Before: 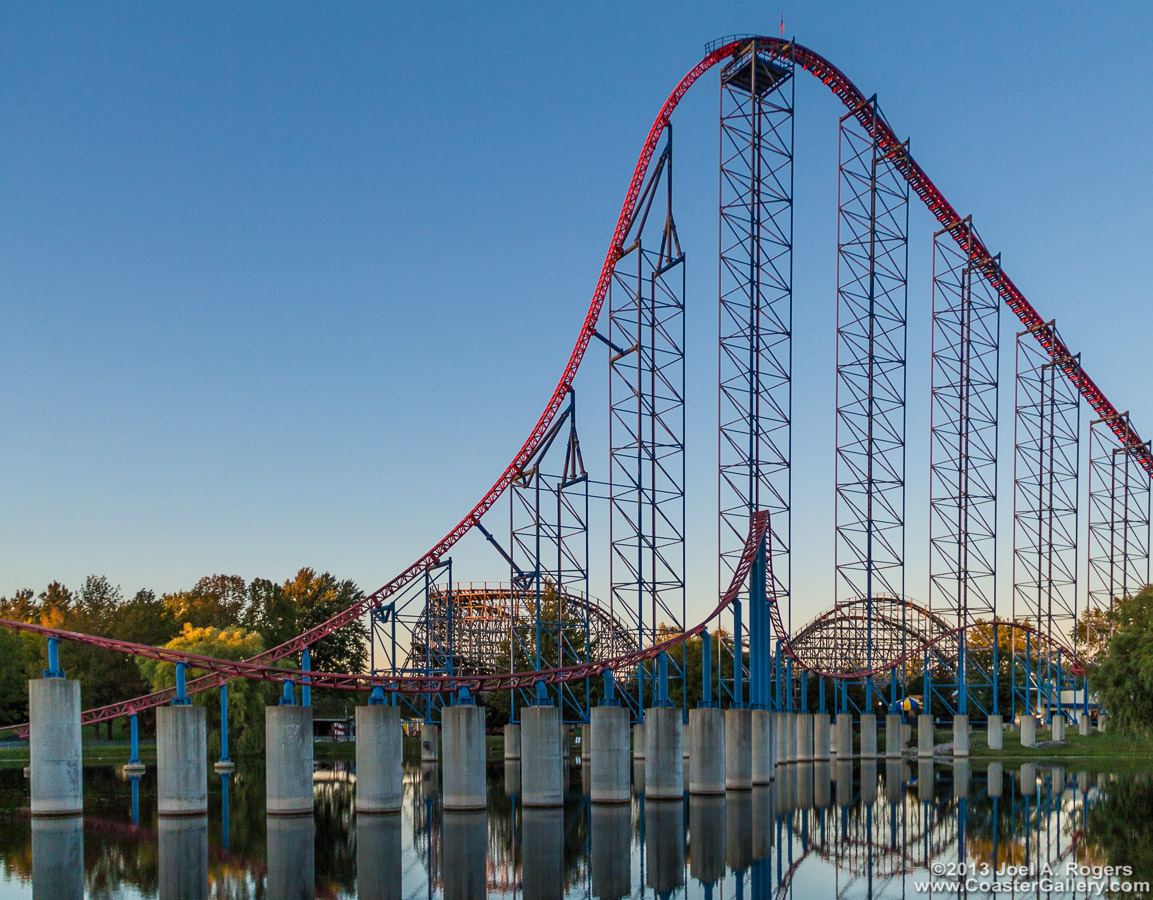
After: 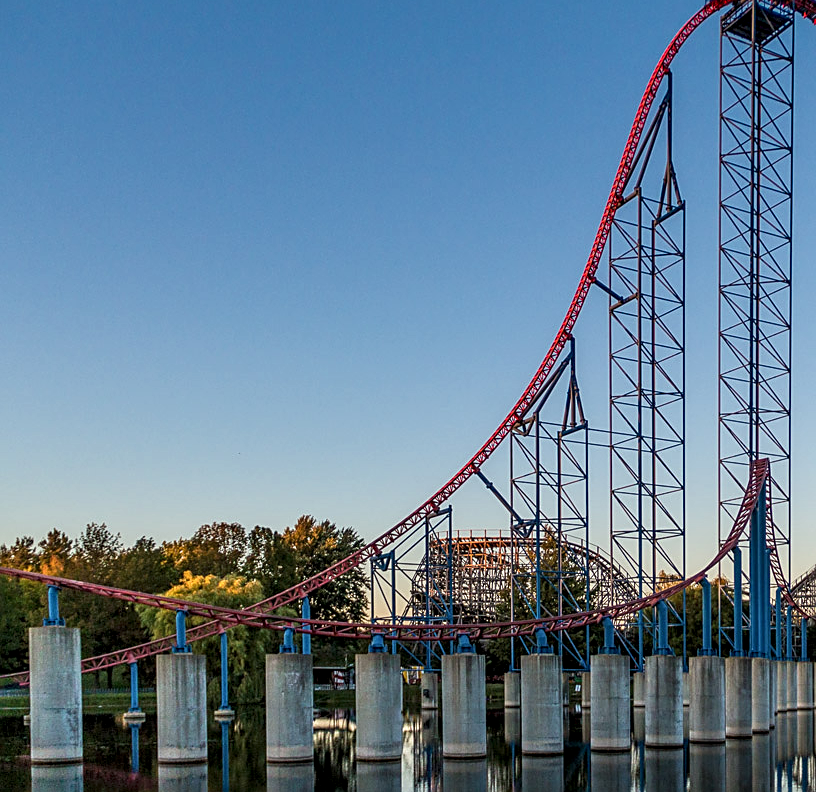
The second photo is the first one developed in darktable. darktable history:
crop: top 5.803%, right 27.864%, bottom 5.804%
local contrast: detail 142%
sharpen: on, module defaults
